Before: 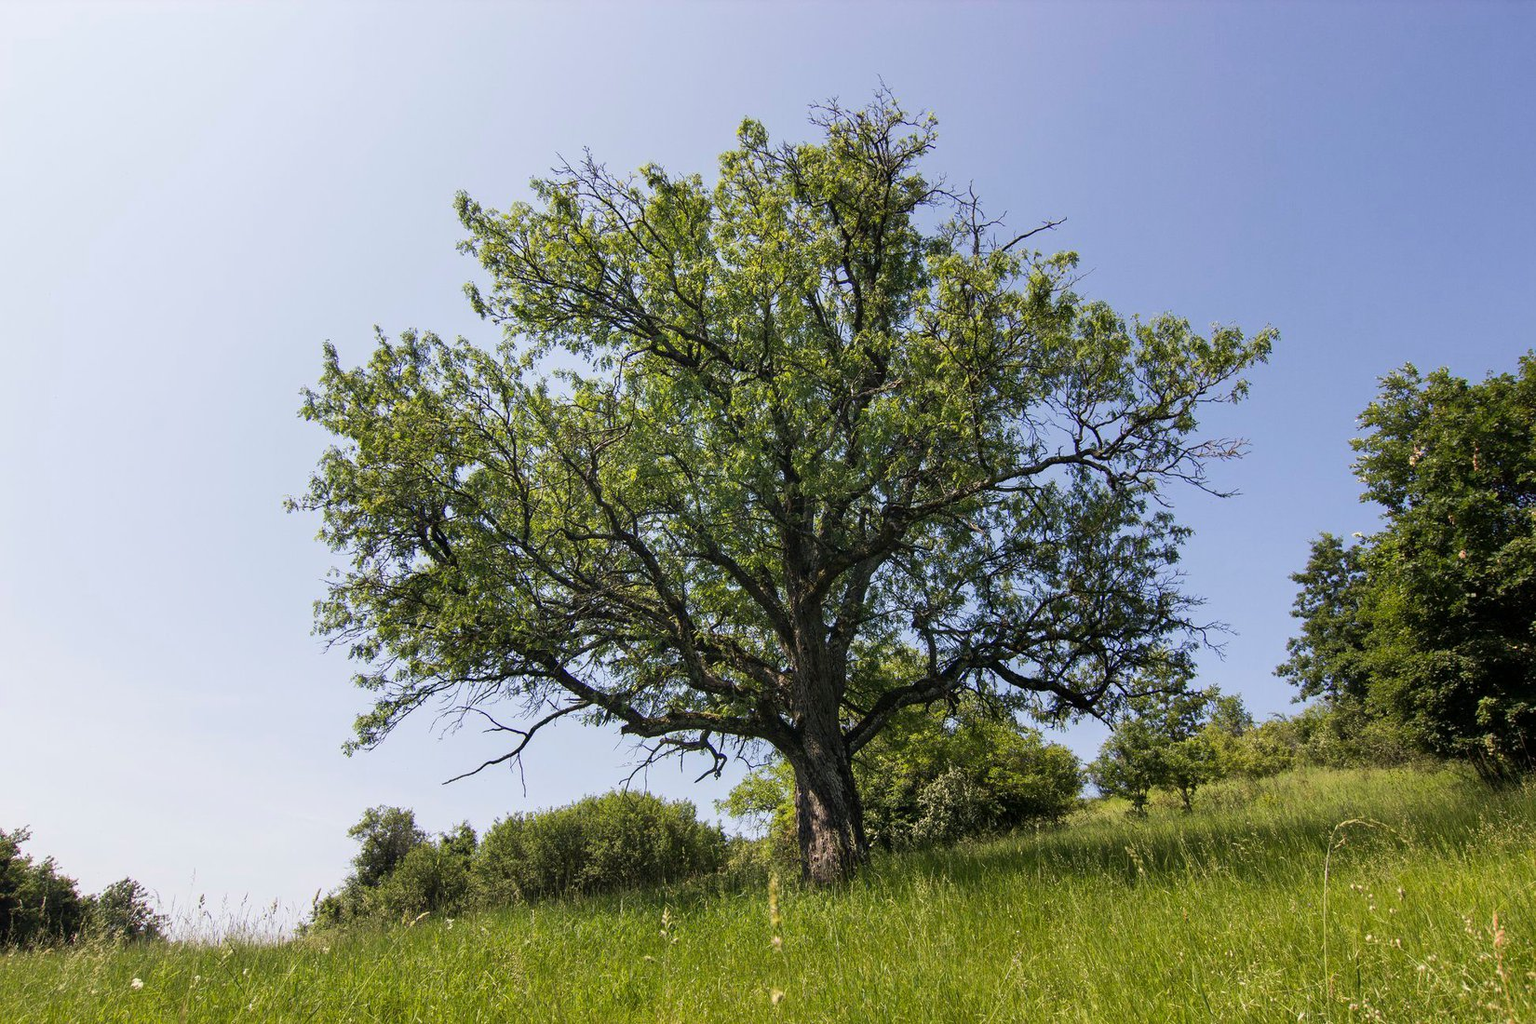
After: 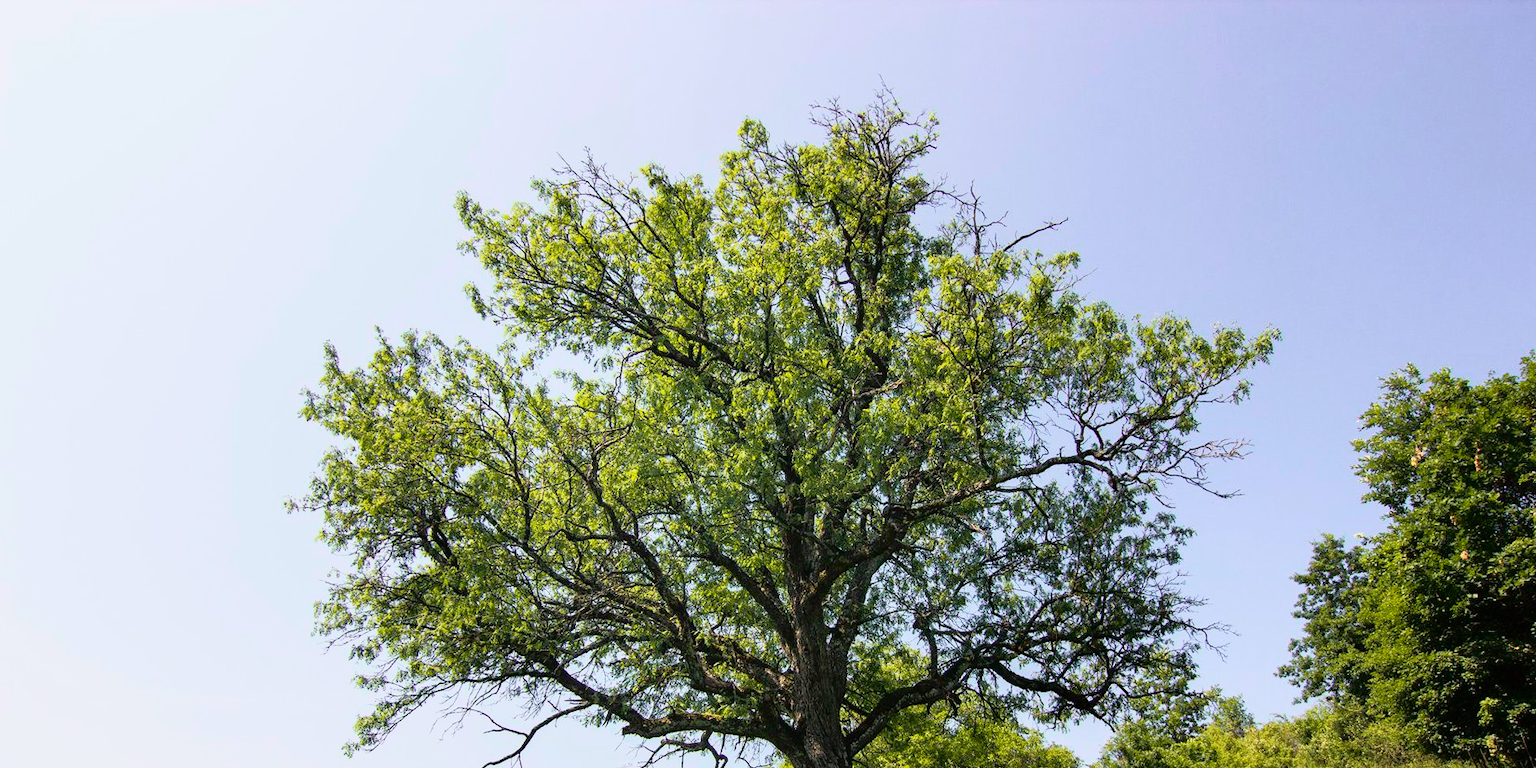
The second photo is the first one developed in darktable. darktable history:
color balance rgb: linear chroma grading › global chroma 1.5%, linear chroma grading › mid-tones -1%, perceptual saturation grading › global saturation -3%, perceptual saturation grading › shadows -2%
tone curve: curves: ch0 [(0, 0.005) (0.103, 0.097) (0.18, 0.22) (0.378, 0.482) (0.504, 0.631) (0.663, 0.801) (0.834, 0.914) (1, 0.971)]; ch1 [(0, 0) (0.172, 0.123) (0.324, 0.253) (0.396, 0.388) (0.478, 0.461) (0.499, 0.498) (0.522, 0.528) (0.604, 0.692) (0.704, 0.818) (1, 1)]; ch2 [(0, 0) (0.411, 0.424) (0.496, 0.5) (0.515, 0.519) (0.555, 0.585) (0.628, 0.703) (1, 1)], color space Lab, independent channels, preserve colors none
crop: bottom 24.967%
